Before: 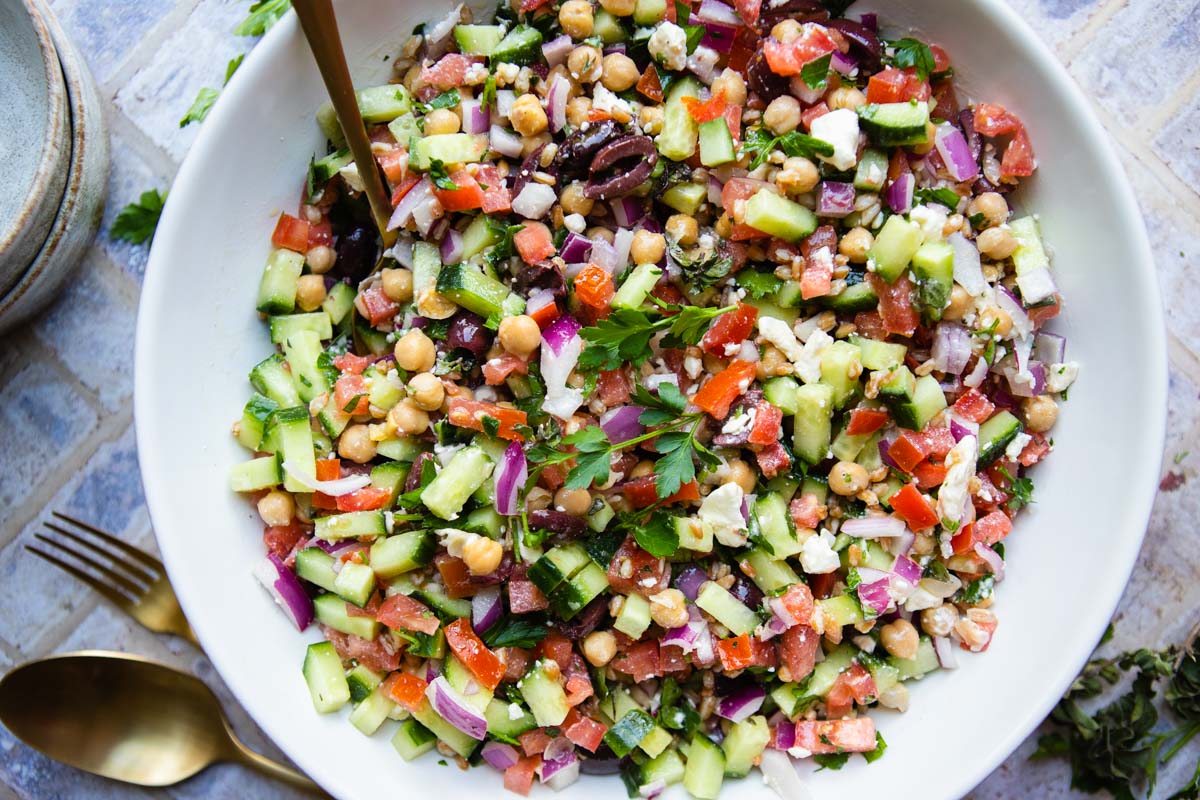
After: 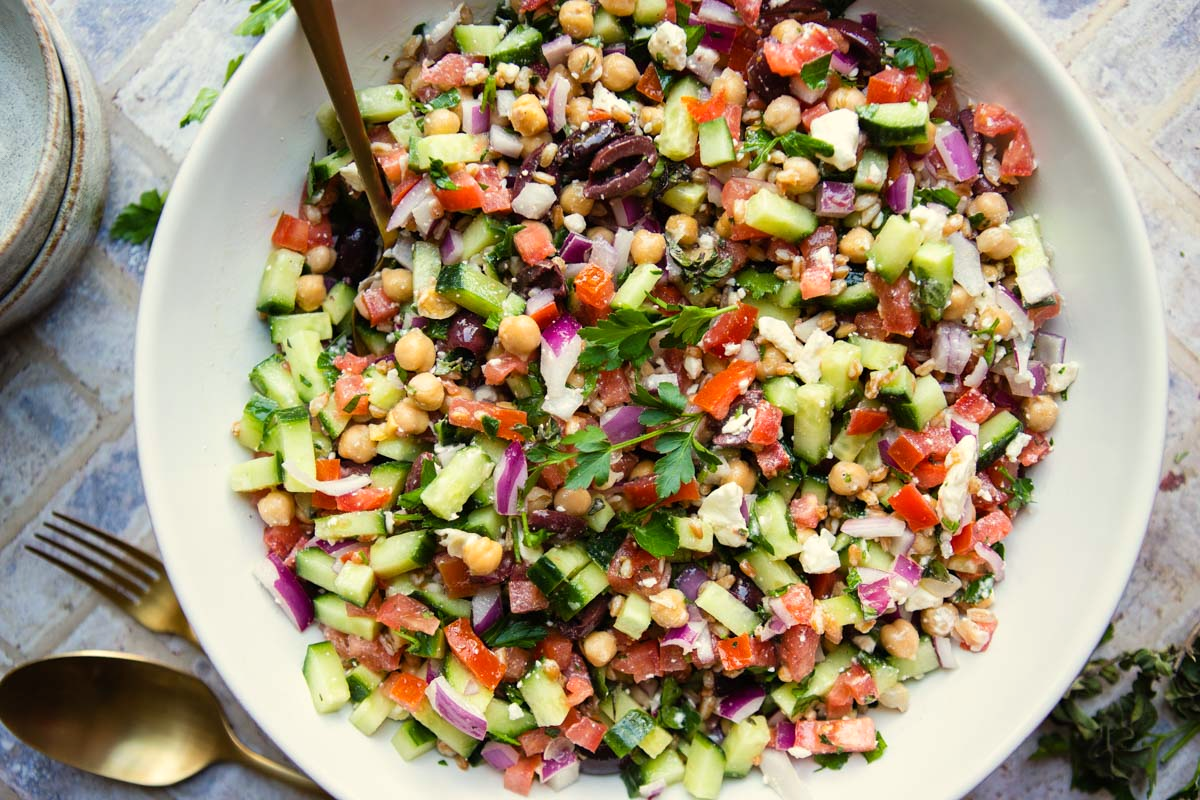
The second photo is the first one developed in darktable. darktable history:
tone equalizer: on, module defaults
white balance: red 1.029, blue 0.92
